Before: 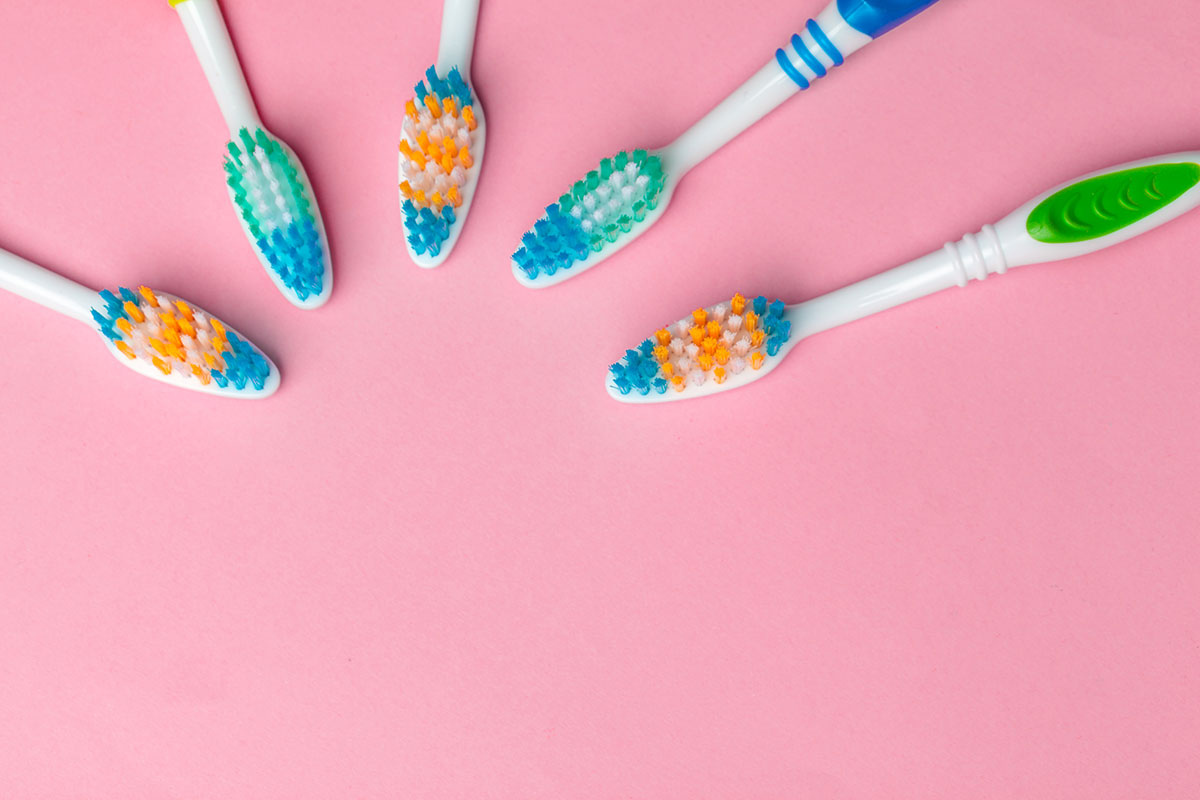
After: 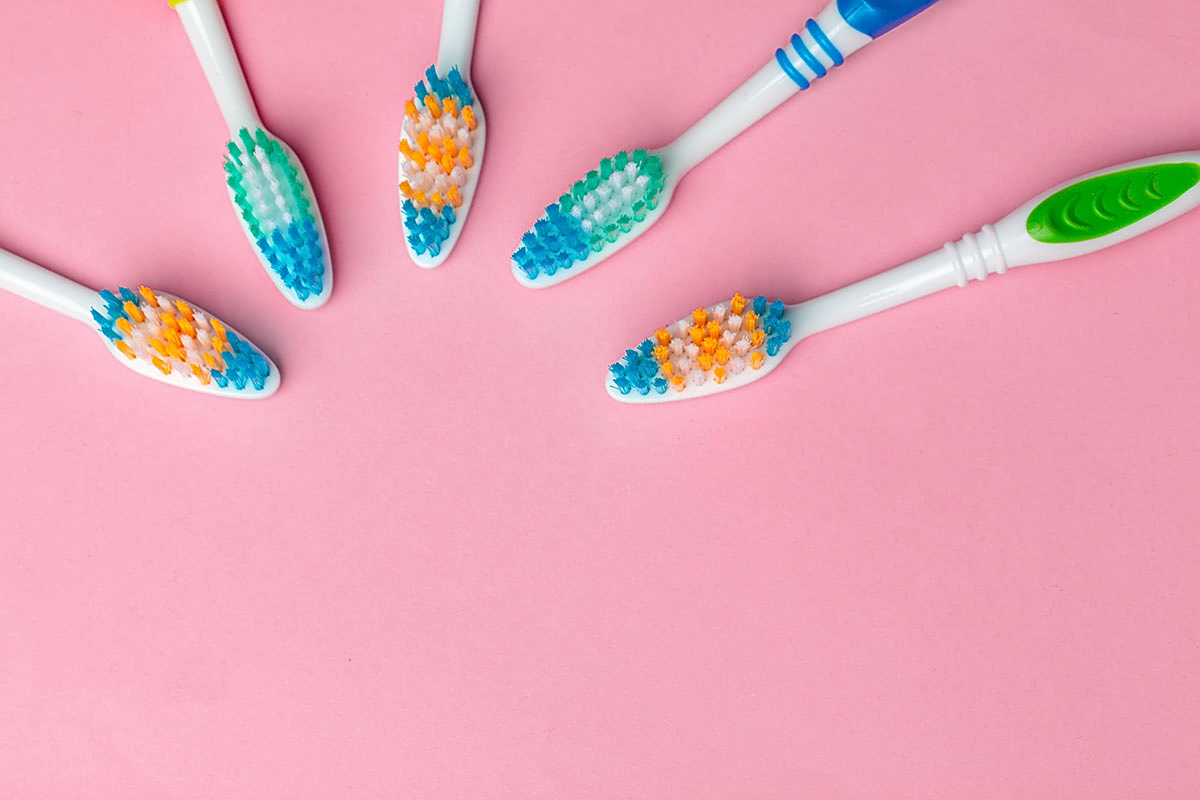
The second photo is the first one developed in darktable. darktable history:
exposure: exposure -0.021 EV, compensate highlight preservation false
sharpen: on, module defaults
